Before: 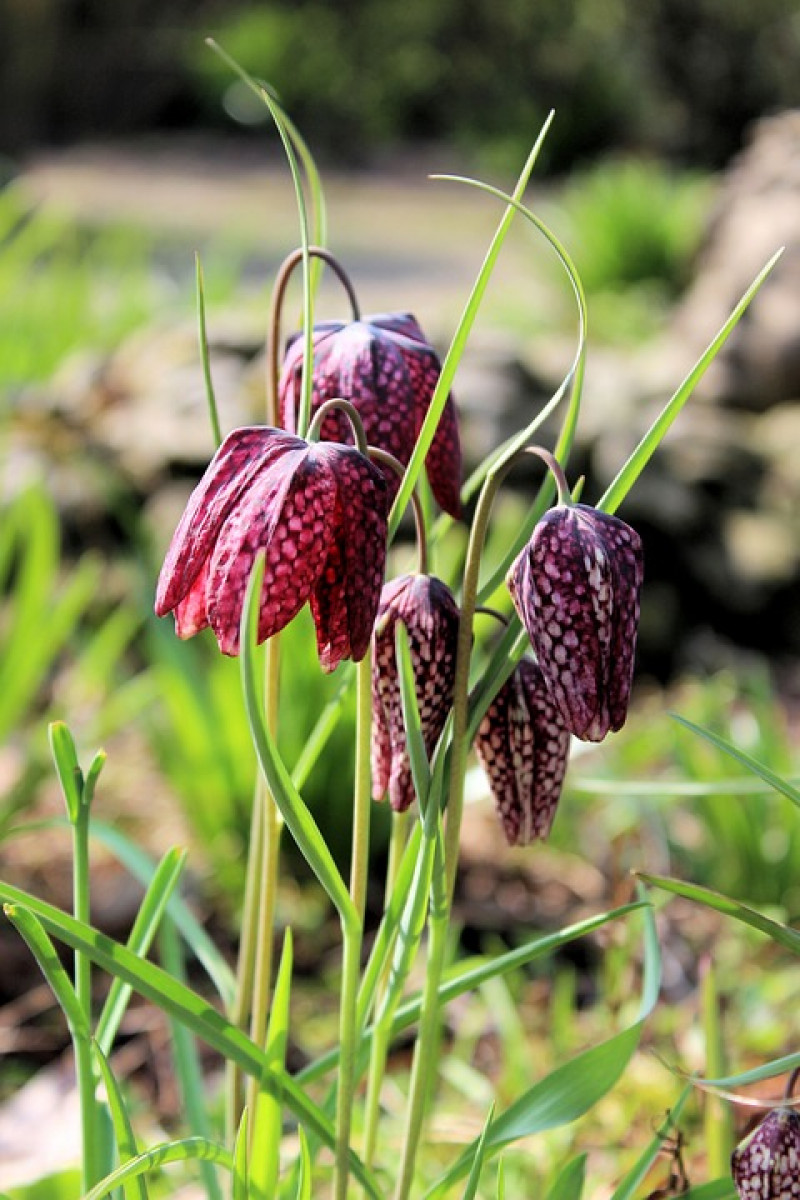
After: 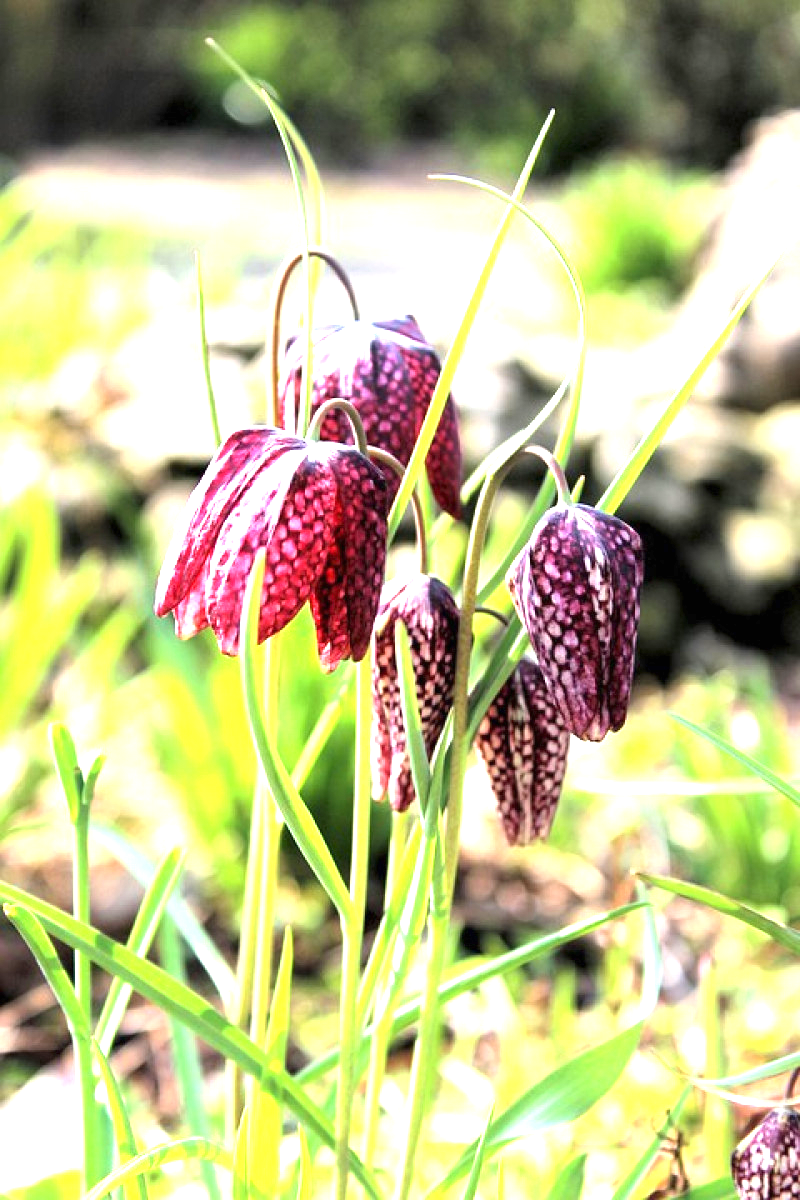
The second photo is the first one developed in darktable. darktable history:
tone equalizer: on, module defaults
exposure: black level correction 0, exposure 1.6 EV, compensate exposure bias true, compensate highlight preservation false
